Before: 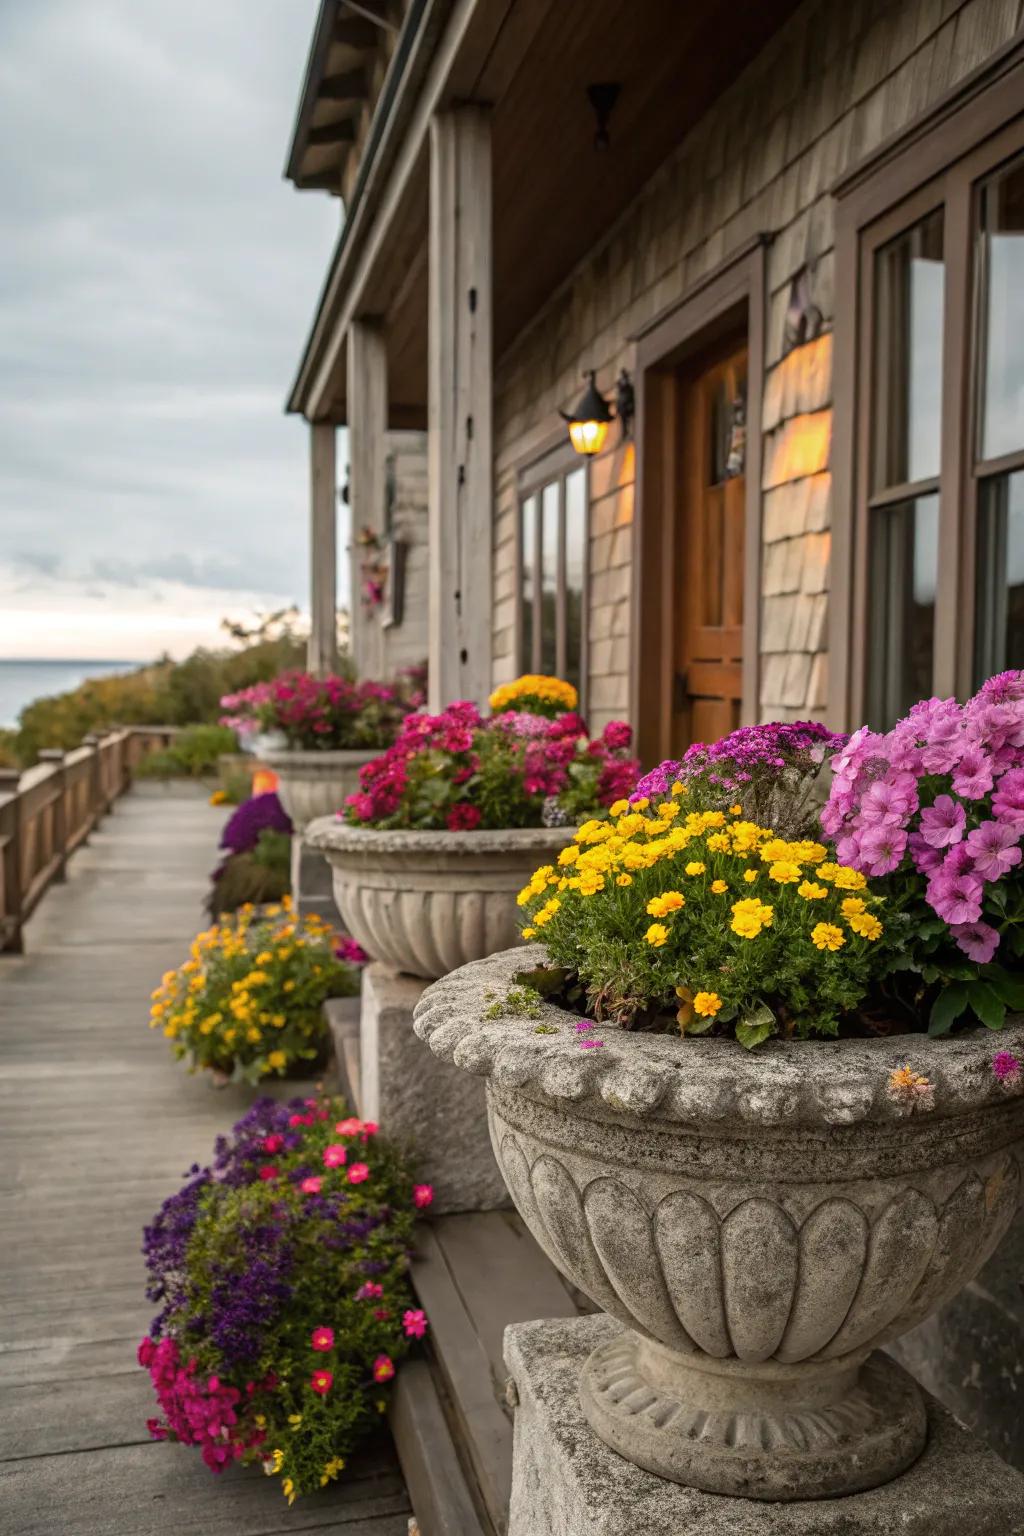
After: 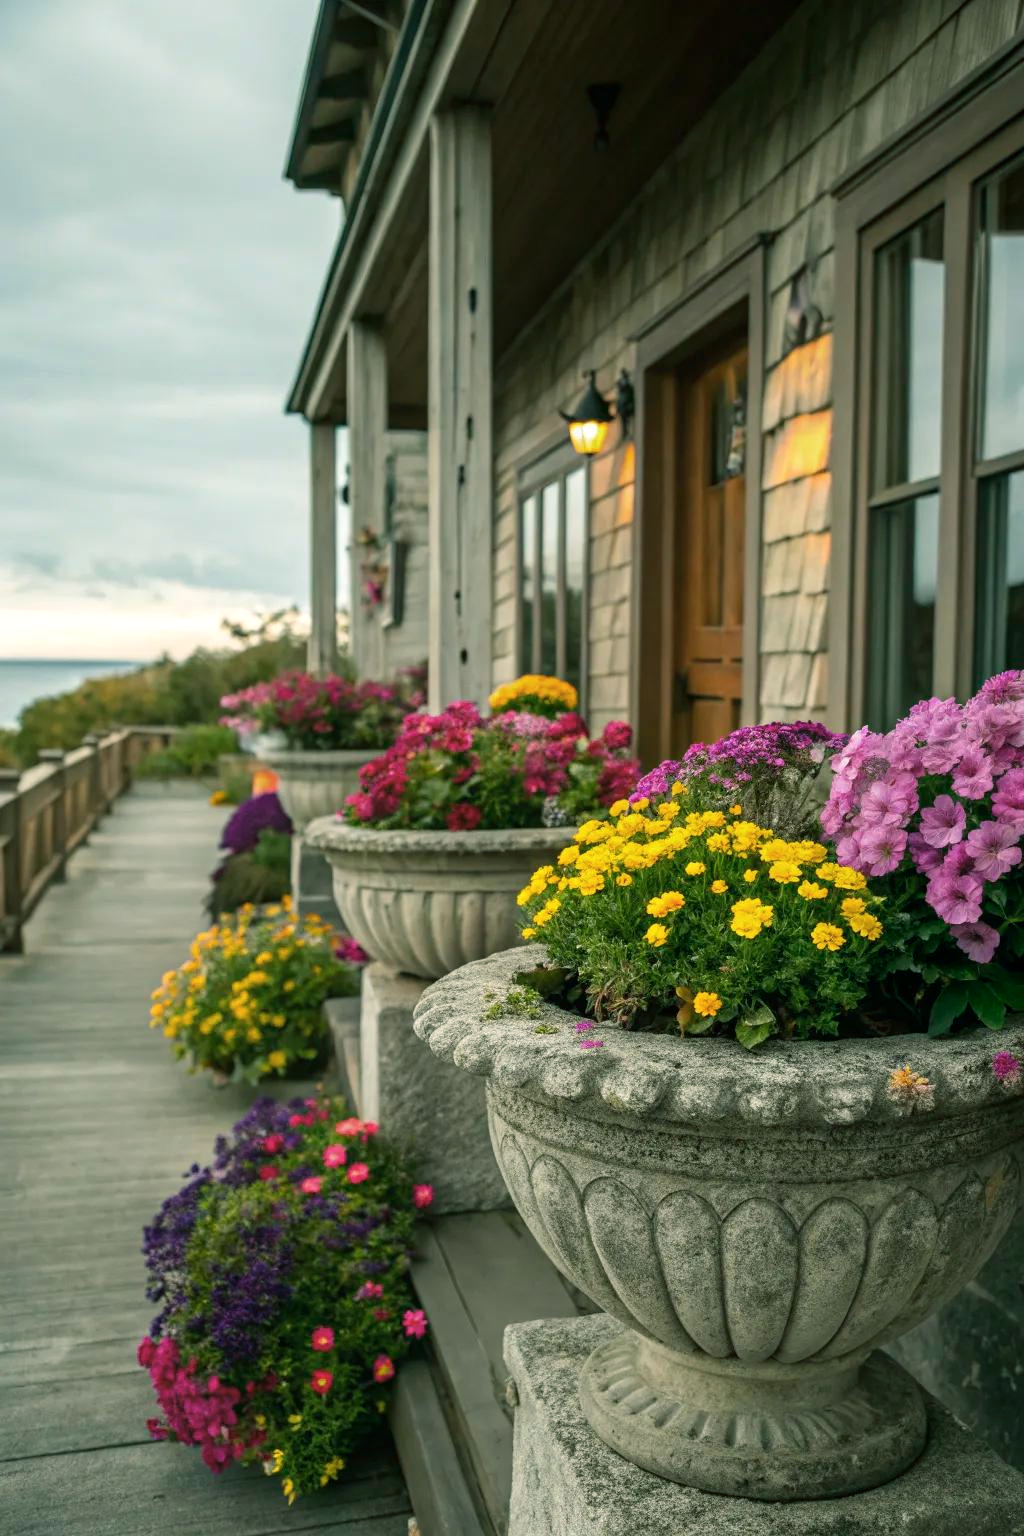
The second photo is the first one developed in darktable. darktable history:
color balance rgb: power › chroma 2.122%, power › hue 165.17°, highlights gain › luminance 7.133%, highlights gain › chroma 1.879%, highlights gain › hue 91.12°, perceptual saturation grading › global saturation 0.242%
